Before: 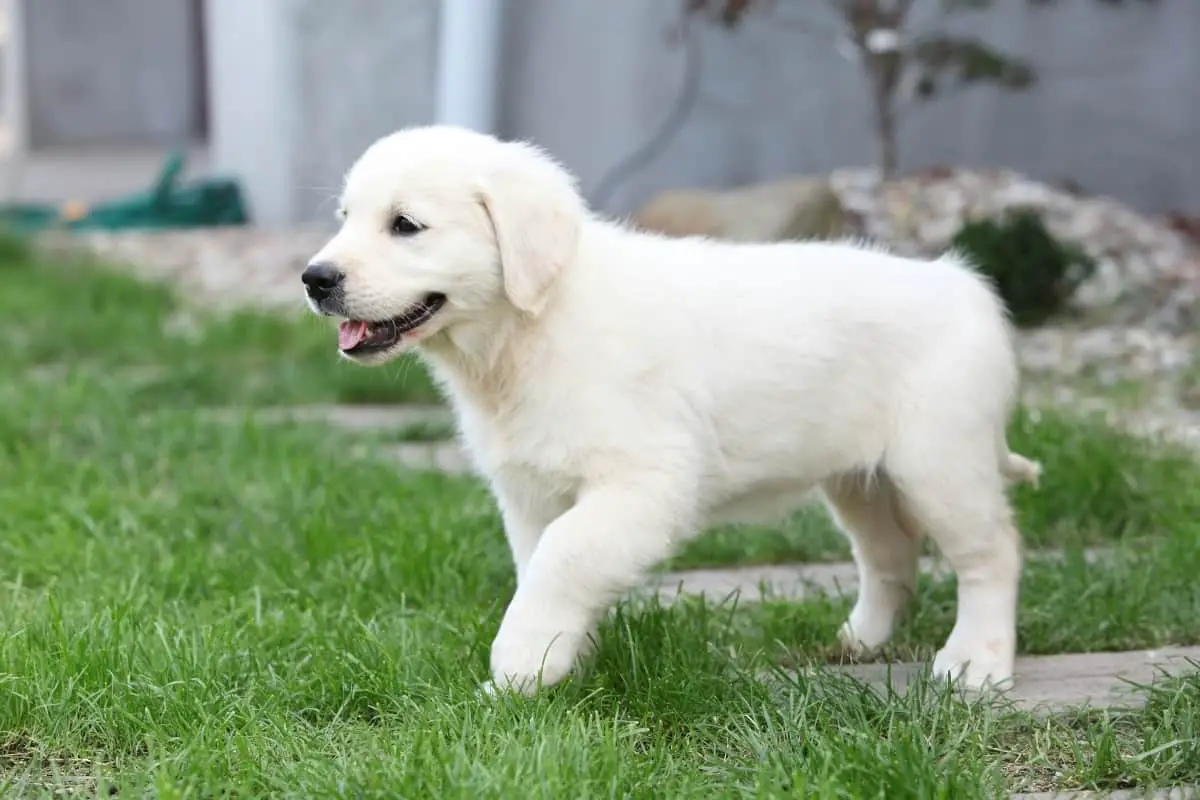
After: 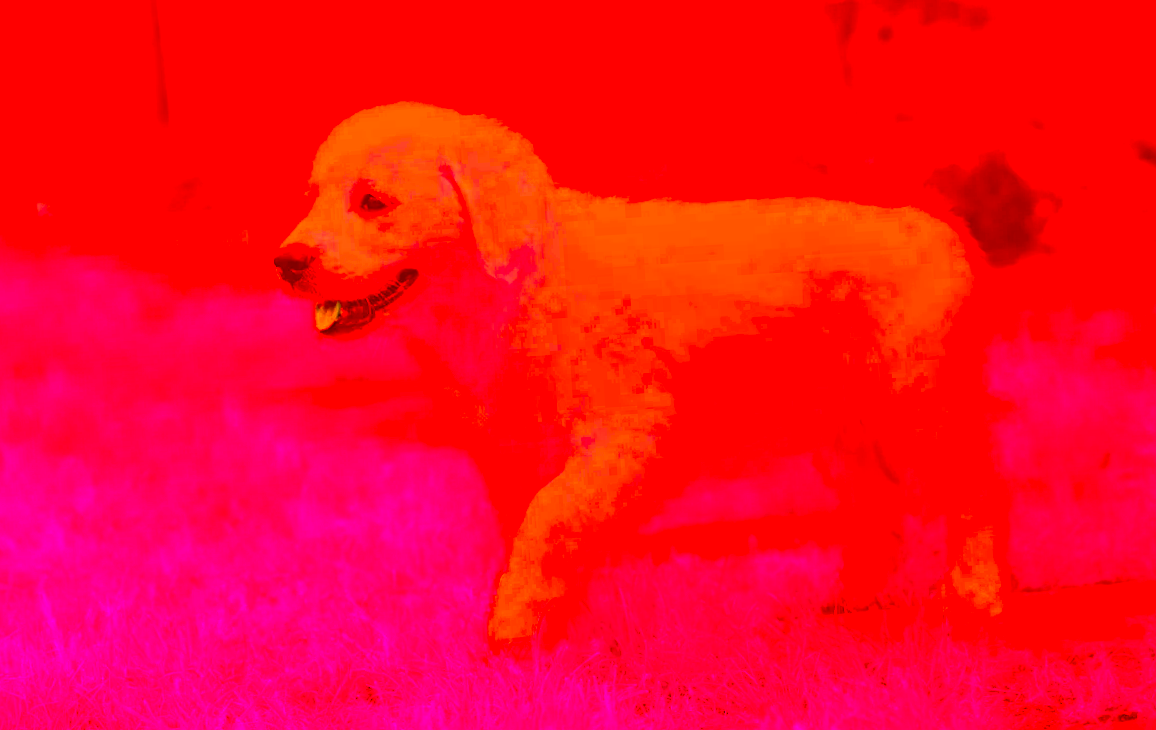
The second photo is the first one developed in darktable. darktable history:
rotate and perspective: rotation -3.52°, crop left 0.036, crop right 0.964, crop top 0.081, crop bottom 0.919
color correction: highlights a* -39.68, highlights b* -40, shadows a* -40, shadows b* -40, saturation -3
